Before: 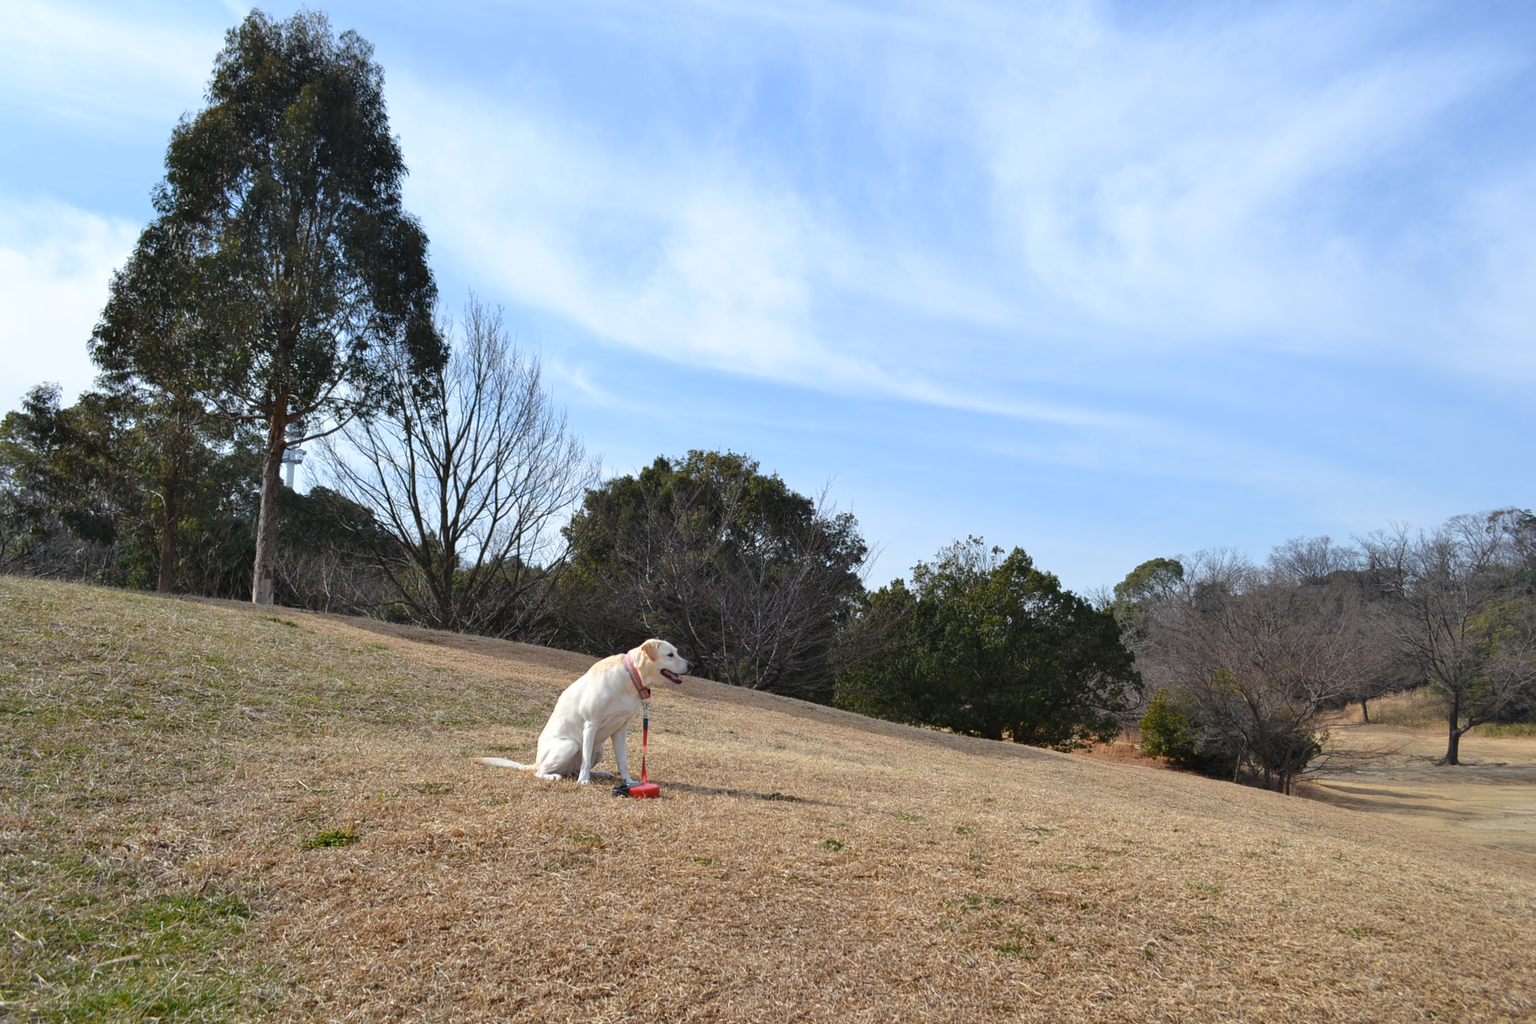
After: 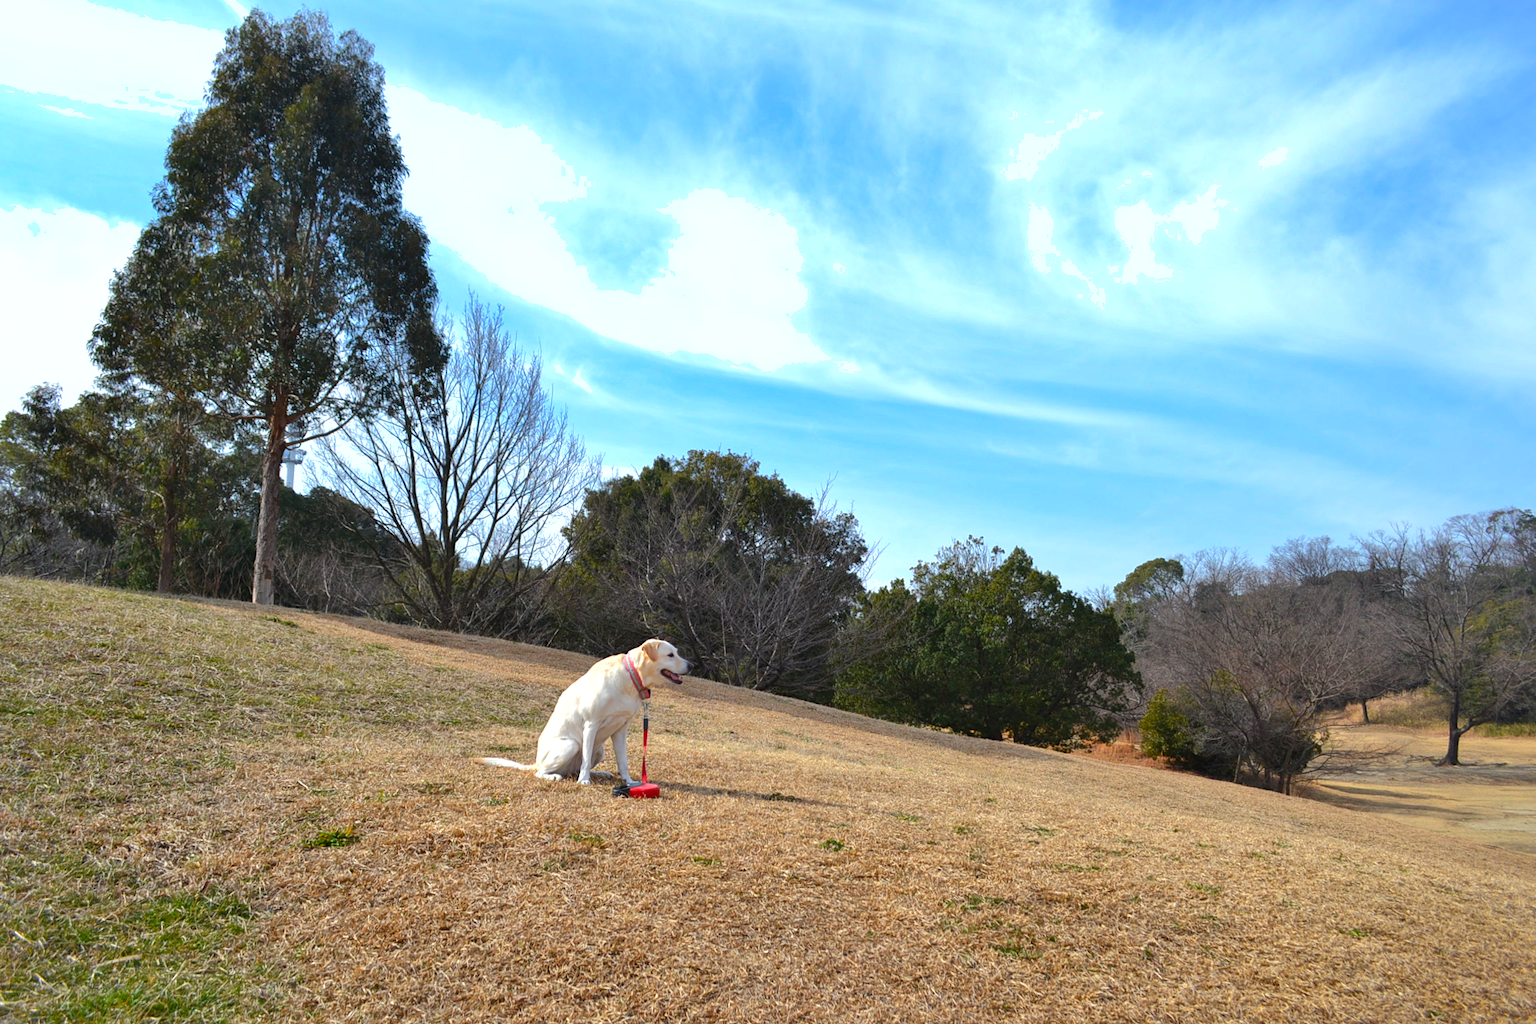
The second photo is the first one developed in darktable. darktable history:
color correction: highlights b* -0.04, saturation 1.29
tone equalizer: -8 EV -0.408 EV, -7 EV -0.414 EV, -6 EV -0.359 EV, -5 EV -0.208 EV, -3 EV 0.231 EV, -2 EV 0.353 EV, -1 EV 0.384 EV, +0 EV 0.432 EV, edges refinement/feathering 500, mask exposure compensation -1.57 EV, preserve details no
shadows and highlights: on, module defaults
